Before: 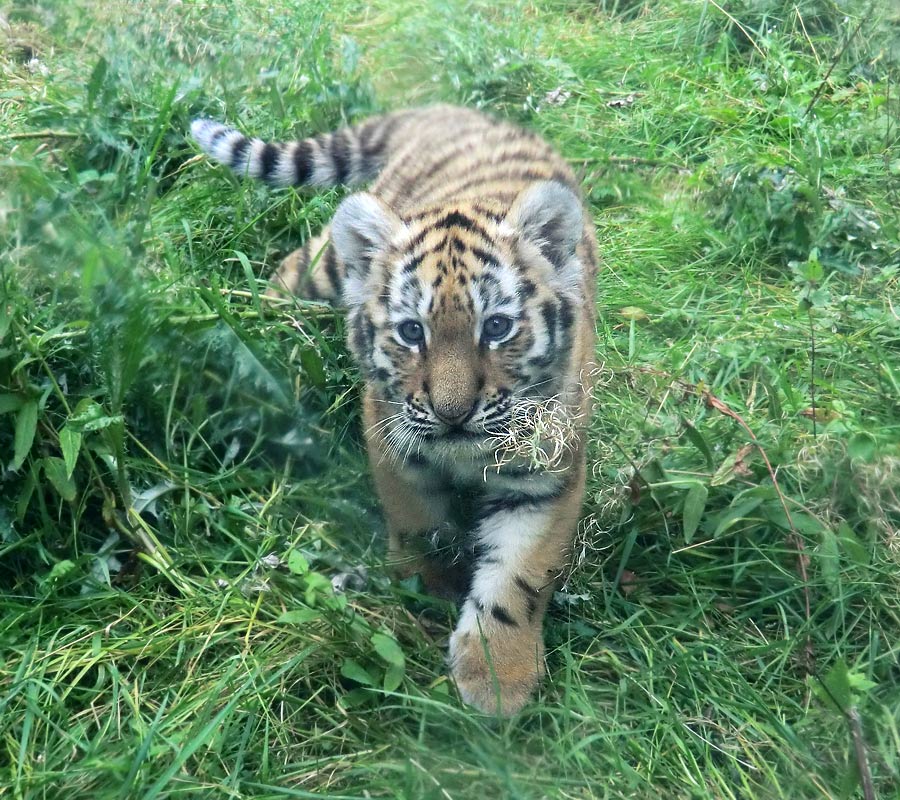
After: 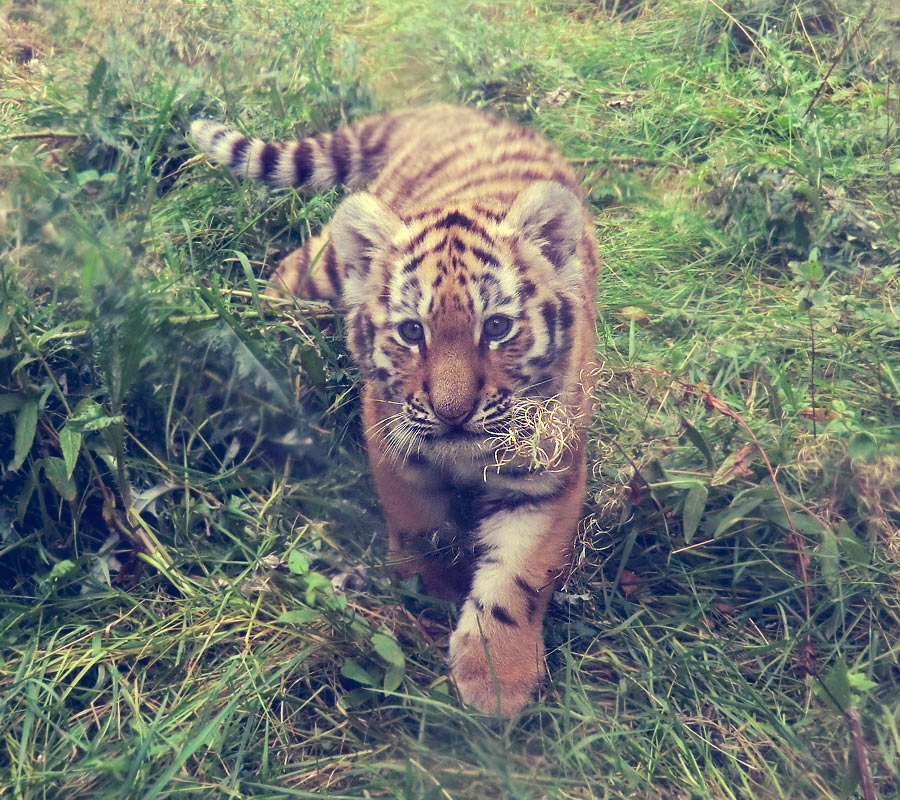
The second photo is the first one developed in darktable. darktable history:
tone curve: curves: ch0 [(0, 0) (0.003, 0.051) (0.011, 0.054) (0.025, 0.056) (0.044, 0.07) (0.069, 0.092) (0.1, 0.119) (0.136, 0.149) (0.177, 0.189) (0.224, 0.231) (0.277, 0.278) (0.335, 0.329) (0.399, 0.386) (0.468, 0.454) (0.543, 0.524) (0.623, 0.603) (0.709, 0.687) (0.801, 0.776) (0.898, 0.878) (1, 1)], preserve colors none
color look up table: target L [99.25, 94.58, 93.67, 87.27, 86.04, 77.94, 70.26, 65.36, 65.71, 57.95, 53.99, 40.42, 31.97, 12.13, 201.23, 71.08, 71.52, 68.25, 63.21, 55.3, 55.31, 53.39, 46.28, 34.69, 34.84, 16.52, 85.72, 82.11, 67.25, 60.73, 58.98, 50.74, 39.42, 43.68, 45.75, 36.53, 24.45, 28.46, 18.92, 10.24, 89.57, 84.21, 78.9, 66.71, 65.96, 67.57, 47.94, 40.75, 5.894], target a [-21.03, -18.45, -1.781, -73.01, -50.32, -21.45, -62.44, -54.39, -5.291, -6.846, -28.79, -30.79, 5.889, 16.32, 0, 39.57, 16.62, 49.09, 65.65, 81.72, 49.93, 30.82, 54.13, 32.48, 61.4, 42.17, 15.48, 30.12, 31.63, 79.97, 42.41, 55.8, 9.122, 70.42, 74.58, 66.28, 9.282, 35.25, 41.16, 35.43, -57.91, -17.01, -51.45, -34.41, -44.54, -0.235, -24.35, 11.53, 17.87], target b [70.3, 29.65, 41.21, 56.85, 28.98, 62.84, 51.77, 27.04, 28.85, 5.805, 27.43, -1.805, 12.24, -22.96, -0.001, 26.74, 57.44, 57.41, 5.957, 29.88, 9.967, 12.77, 34.15, 4.513, 5.701, -17.83, 17.55, 0.762, -19.58, -26.77, -1.93, -25.16, -60.27, -50.11, -8.898, -35.52, -50.68, -18.31, -77.21, -49.63, 11.23, 7.189, 0.83, -20.47, 1.361, -0.673, -19.52, -11.73, -41.61], num patches 49
